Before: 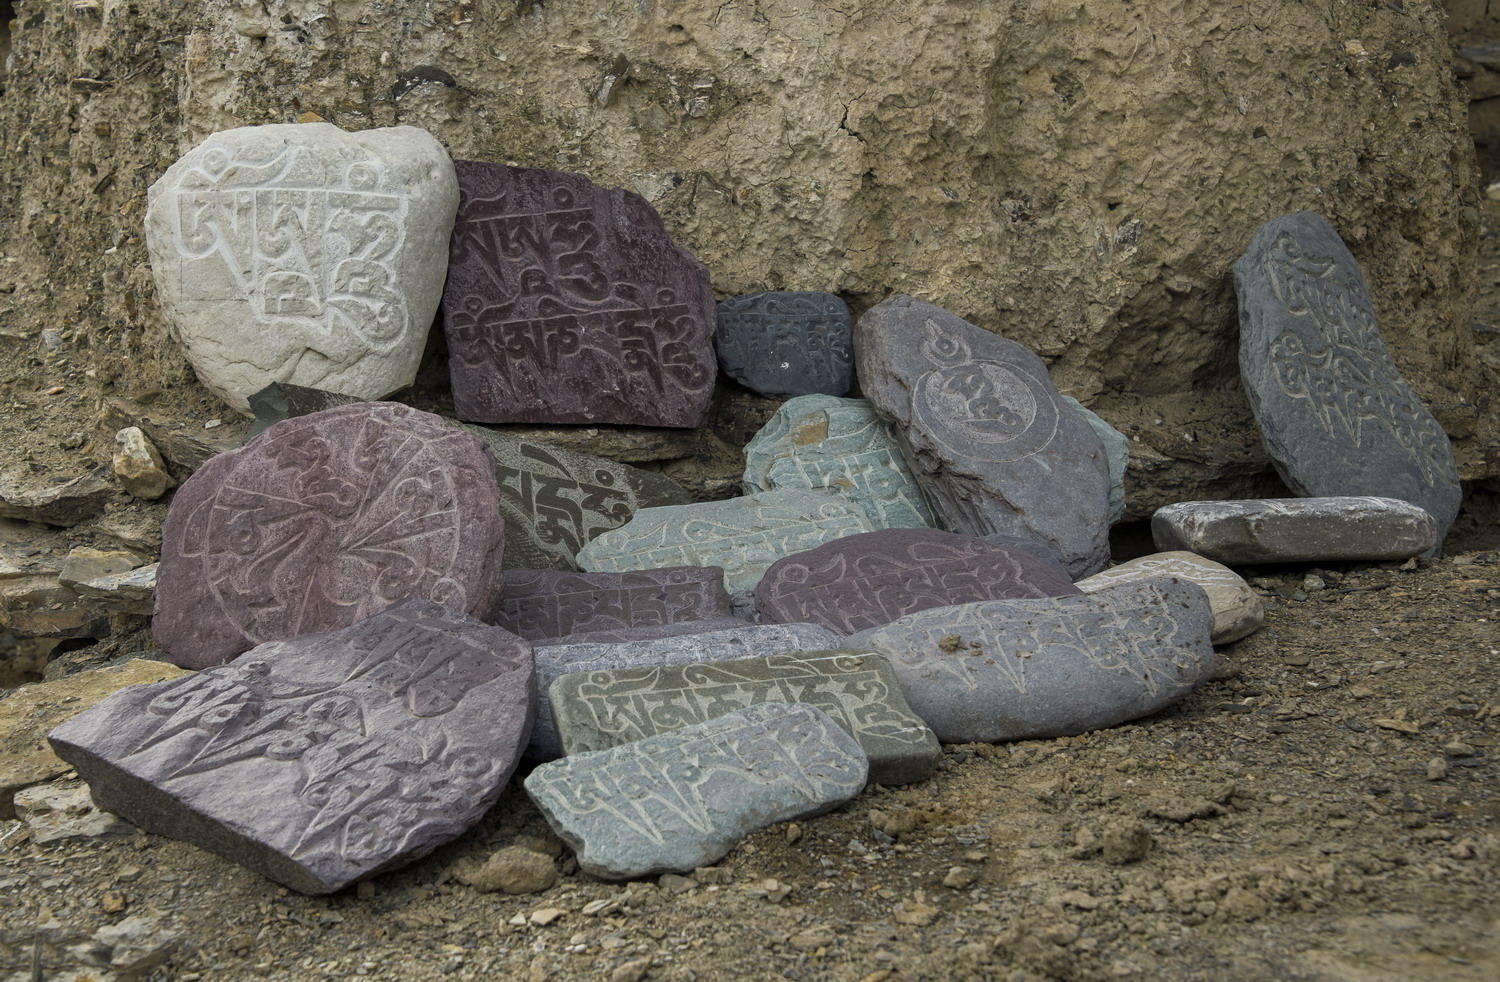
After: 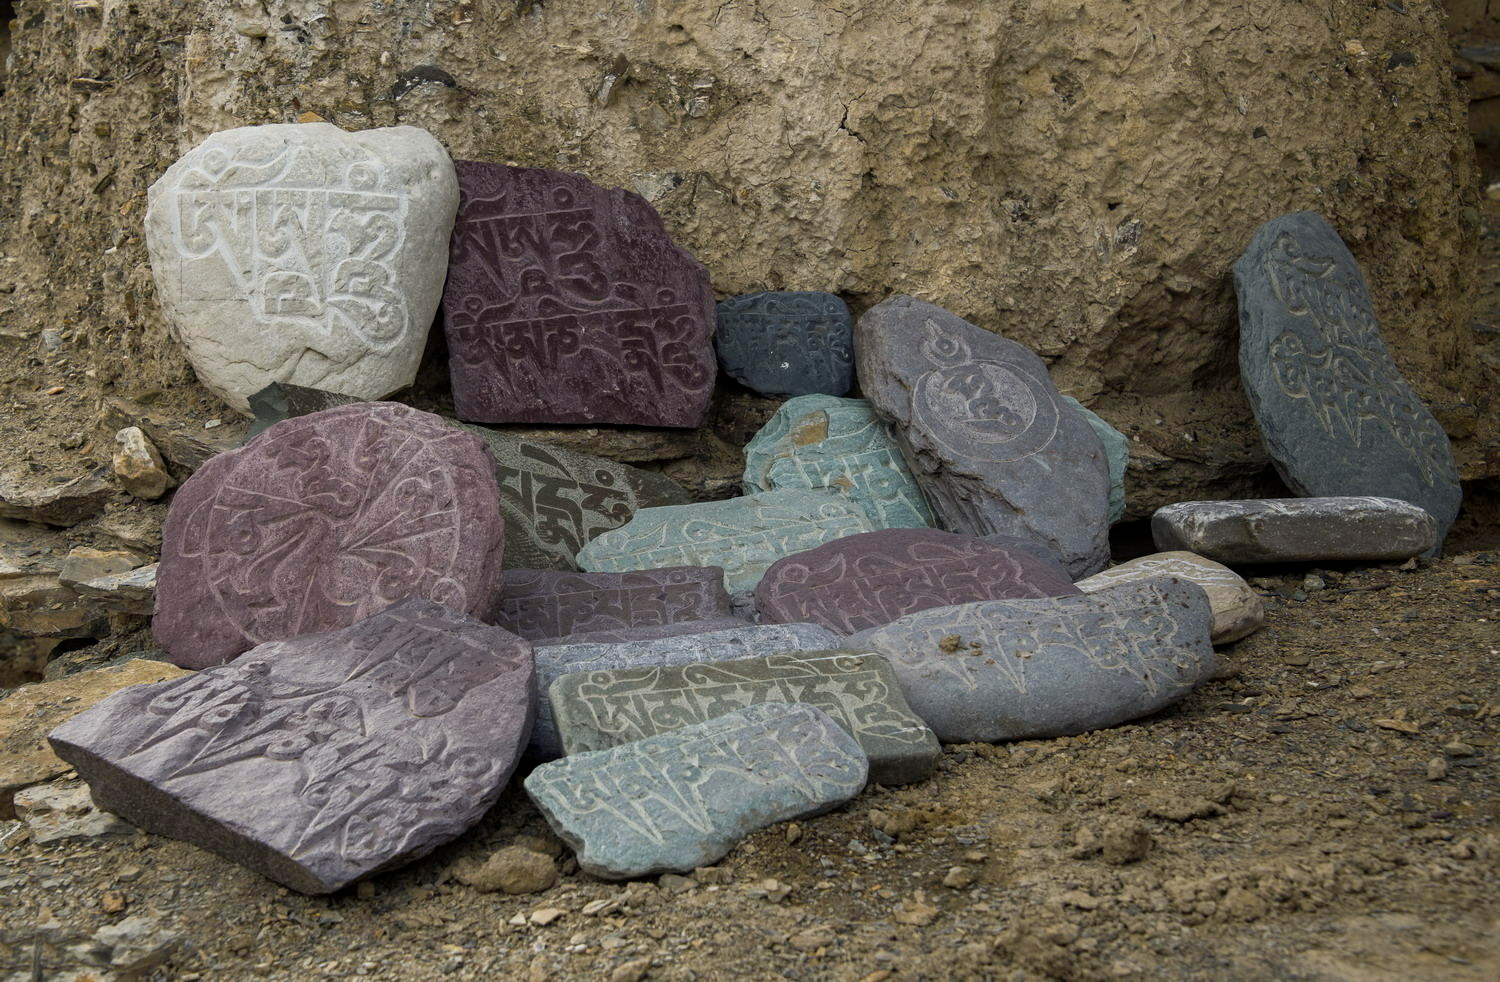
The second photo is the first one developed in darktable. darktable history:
tone equalizer: on, module defaults
shadows and highlights: shadows -53.4, highlights 86.16, soften with gaussian
